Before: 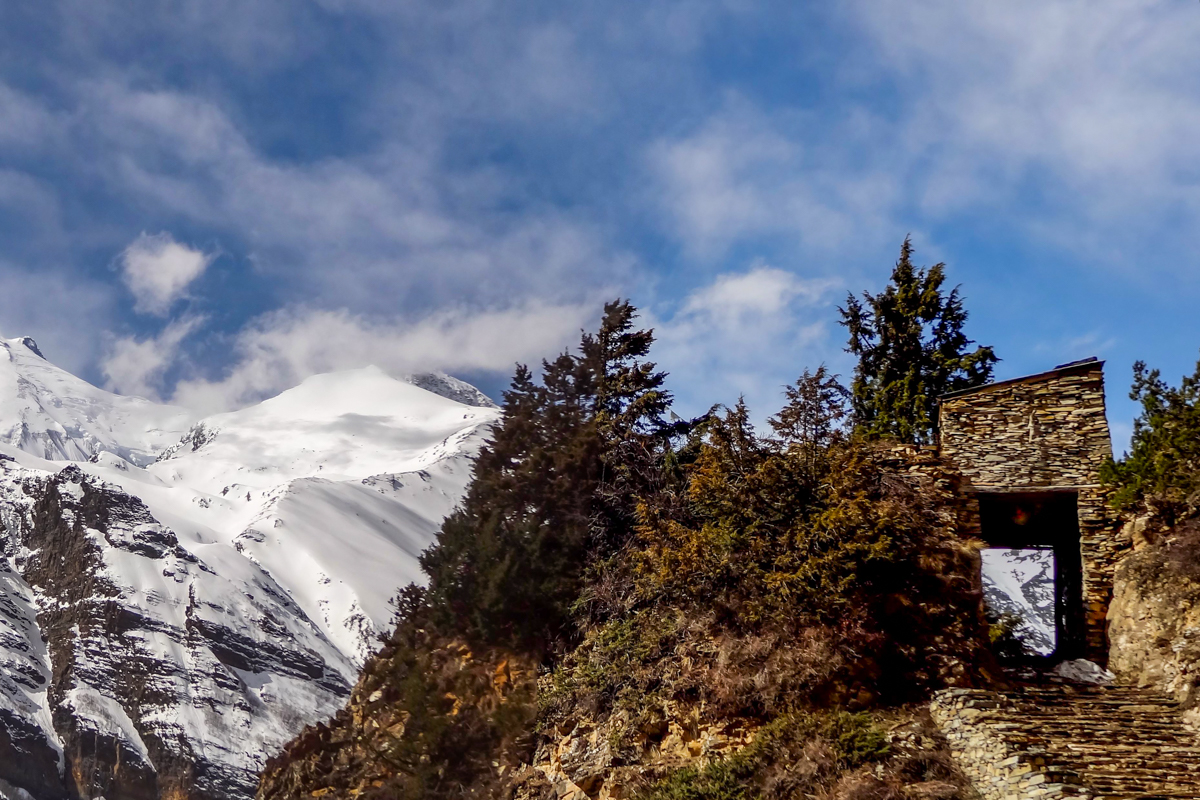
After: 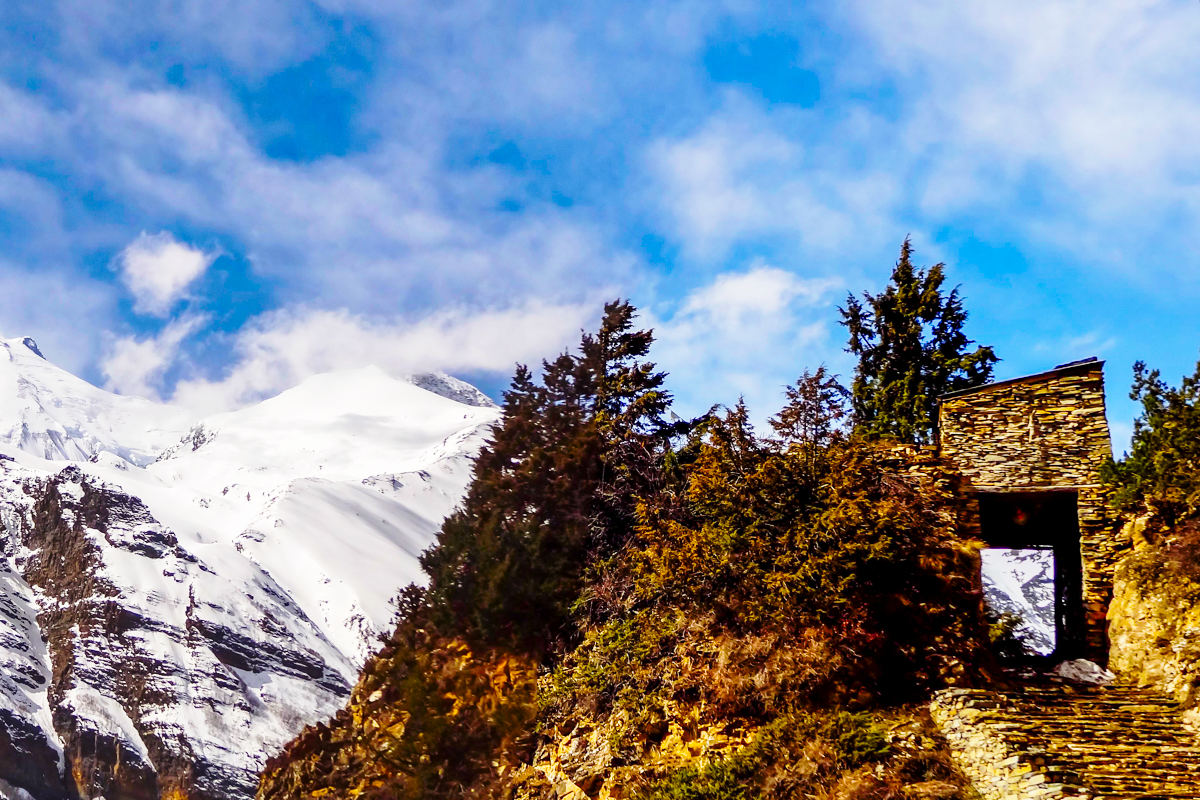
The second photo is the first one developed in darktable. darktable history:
base curve: curves: ch0 [(0, 0) (0.028, 0.03) (0.121, 0.232) (0.46, 0.748) (0.859, 0.968) (1, 1)], preserve colors none
color balance rgb: linear chroma grading › global chroma 15%, perceptual saturation grading › global saturation 30%
